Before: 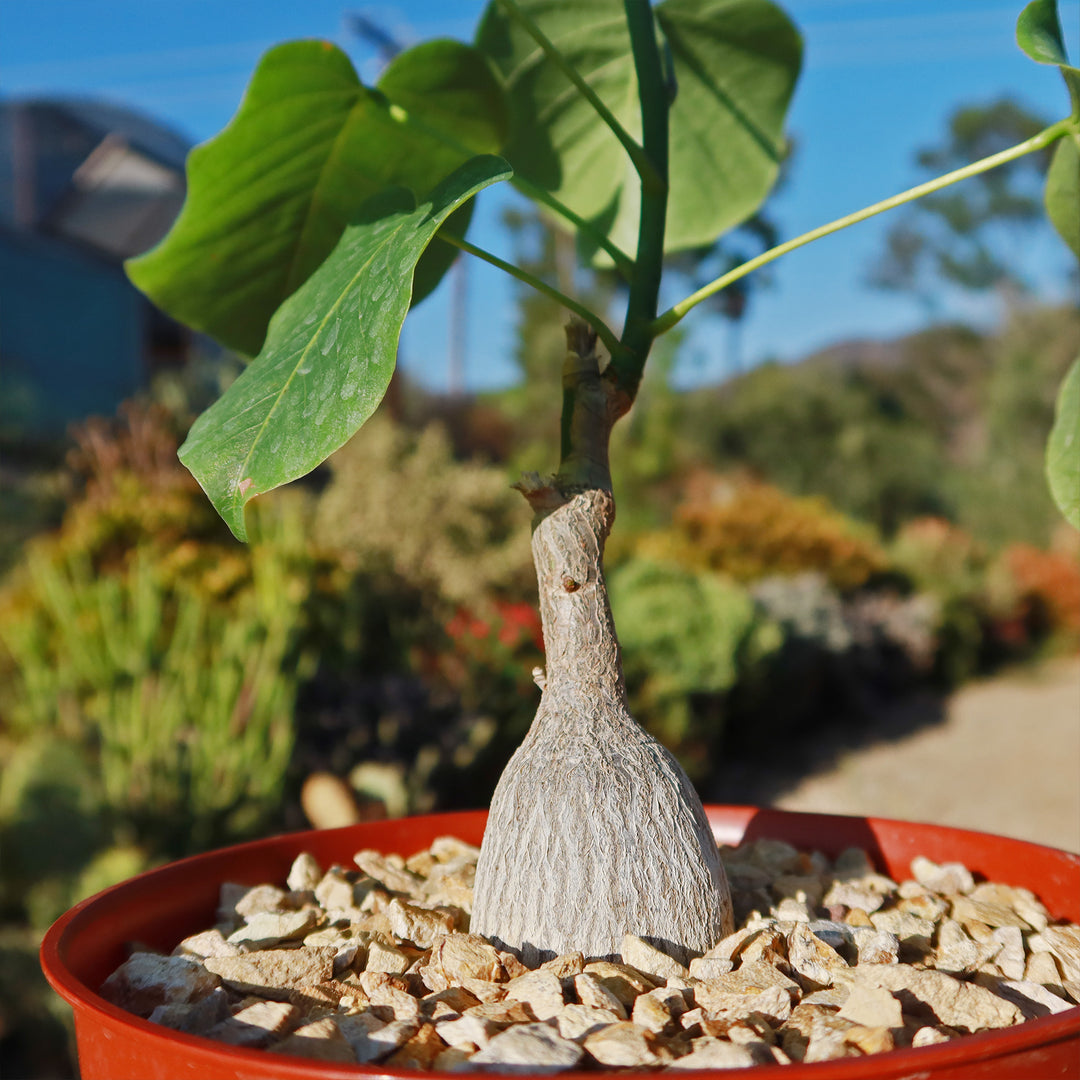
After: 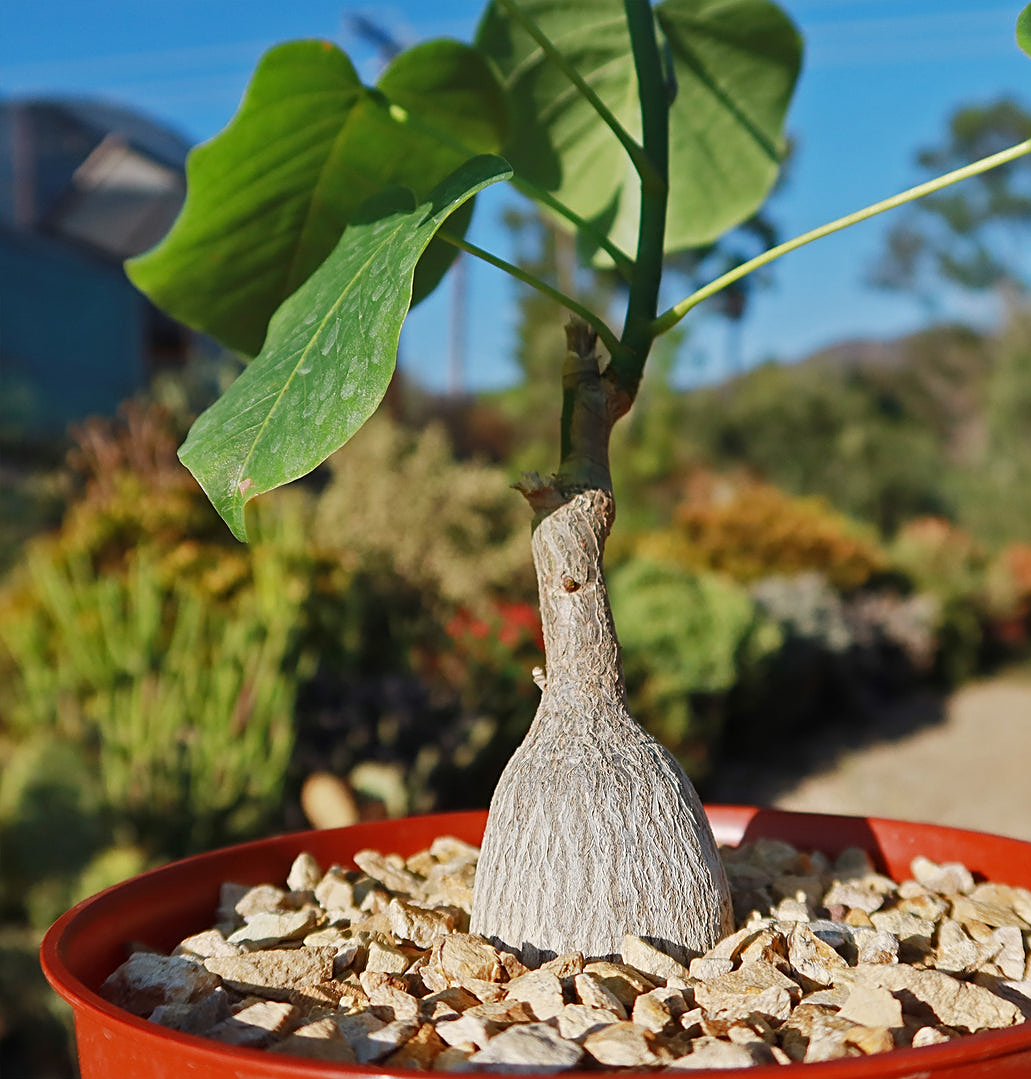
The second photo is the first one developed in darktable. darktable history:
crop: right 4.499%, bottom 0.044%
sharpen: on, module defaults
